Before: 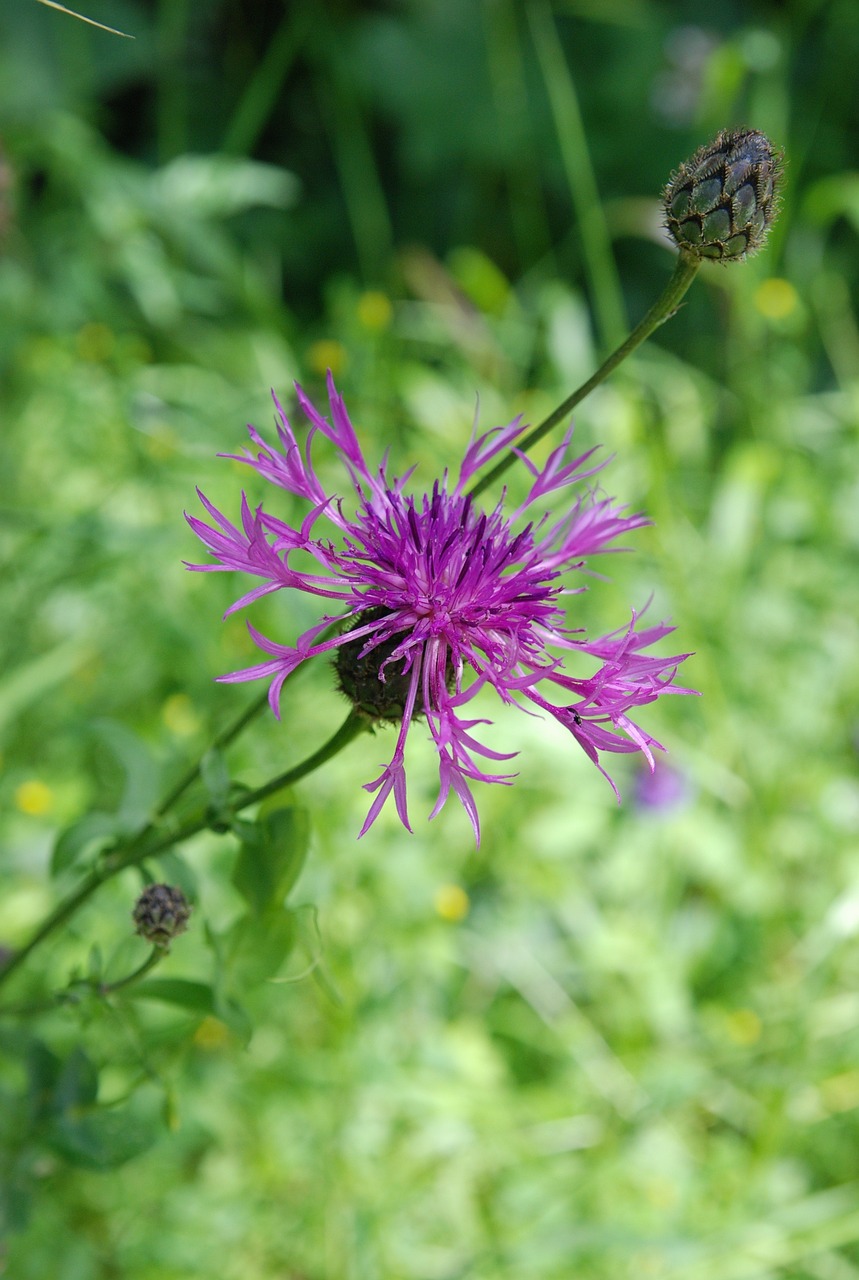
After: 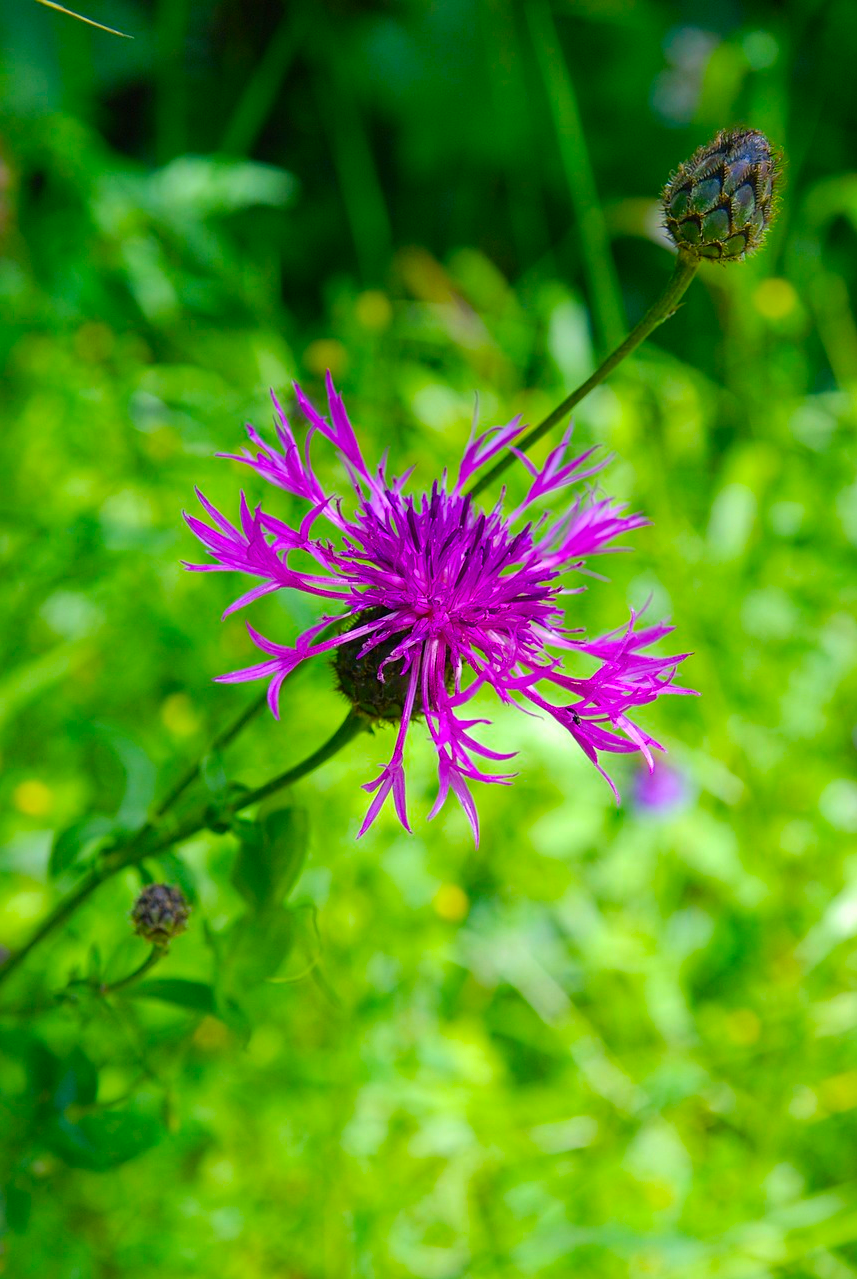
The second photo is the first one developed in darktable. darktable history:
crop: left 0.147%
color balance rgb: perceptual saturation grading › global saturation 31.097%, global vibrance 43.355%
contrast brightness saturation: saturation 0.131
